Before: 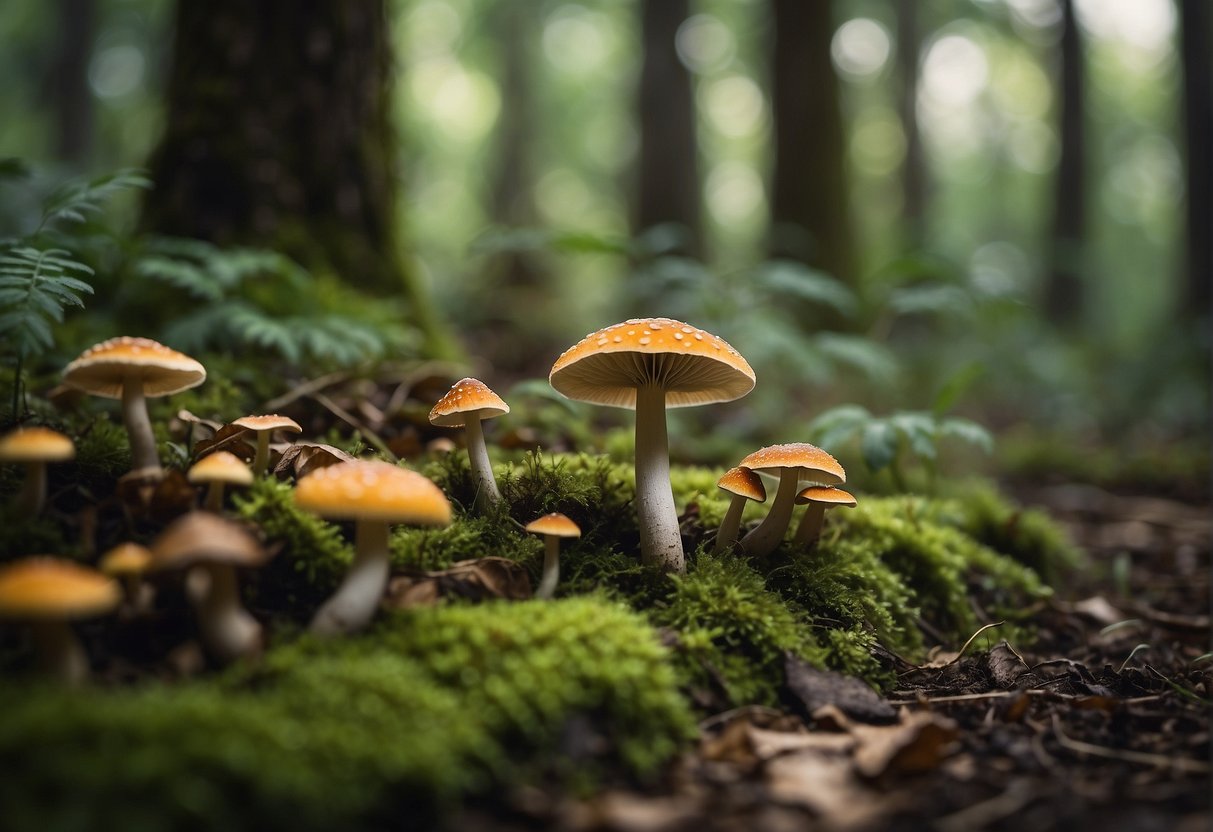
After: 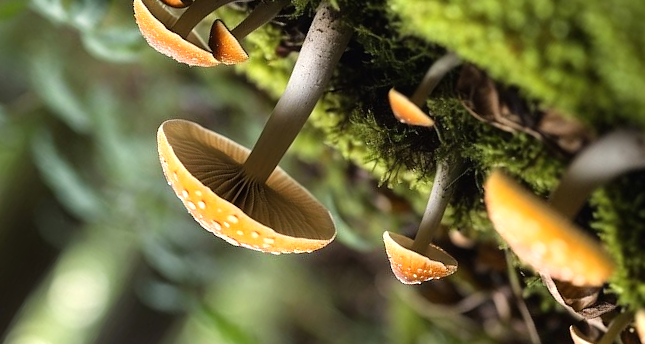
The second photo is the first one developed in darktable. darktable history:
tone equalizer: -8 EV -0.712 EV, -7 EV -0.709 EV, -6 EV -0.573 EV, -5 EV -0.369 EV, -3 EV 0.402 EV, -2 EV 0.6 EV, -1 EV 0.68 EV, +0 EV 0.763 EV
crop and rotate: angle 147.71°, left 9.156%, top 15.648%, right 4.386%, bottom 17.059%
